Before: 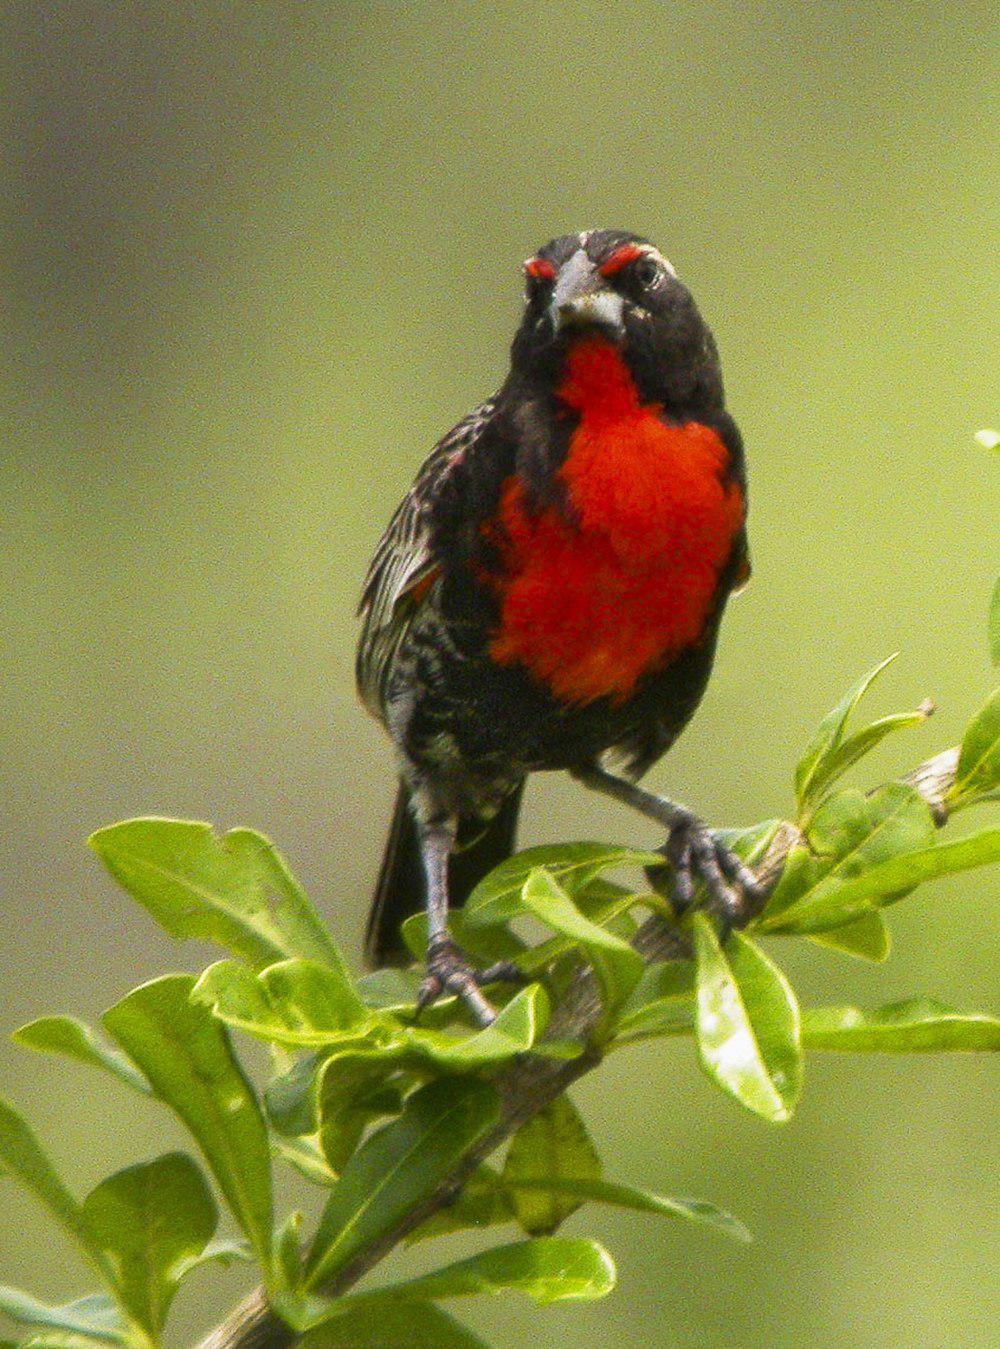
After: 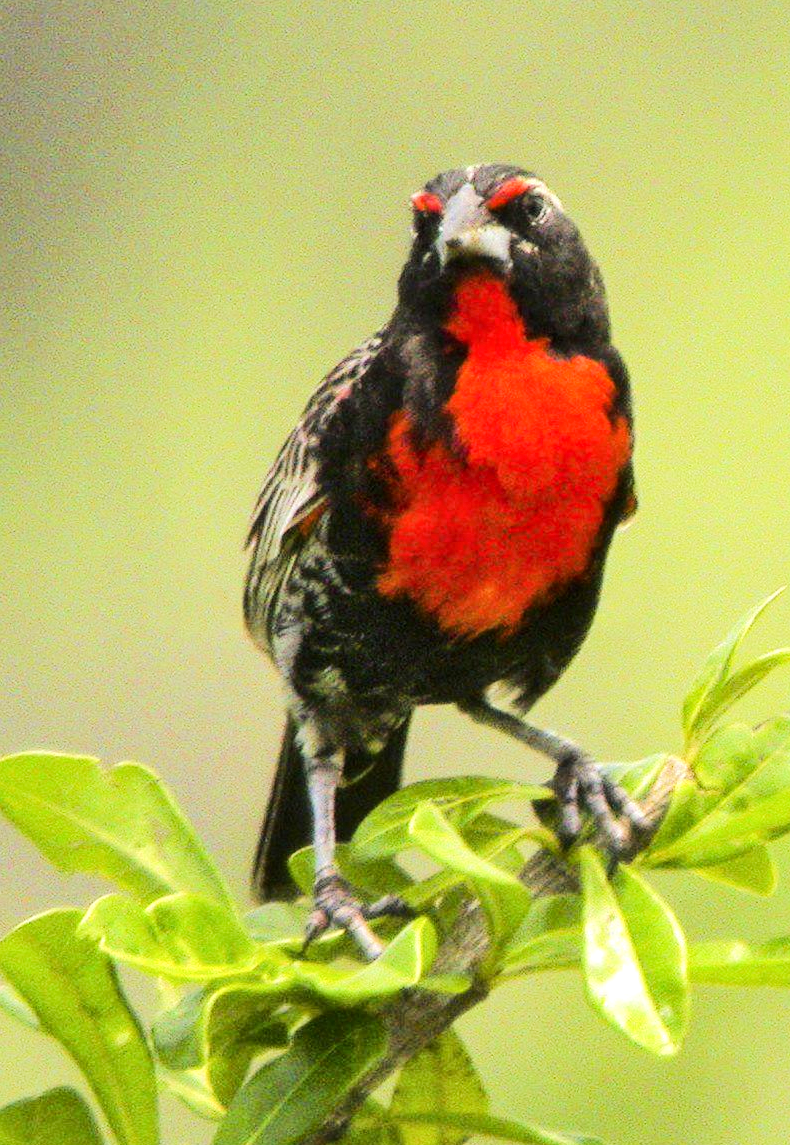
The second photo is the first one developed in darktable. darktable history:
local contrast: mode bilateral grid, contrast 21, coarseness 51, detail 120%, midtone range 0.2
crop: left 11.315%, top 4.907%, right 9.602%, bottom 10.167%
tone equalizer: -7 EV 0.162 EV, -6 EV 0.592 EV, -5 EV 1.14 EV, -4 EV 1.37 EV, -3 EV 1.12 EV, -2 EV 0.6 EV, -1 EV 0.147 EV, edges refinement/feathering 500, mask exposure compensation -1.57 EV, preserve details no
